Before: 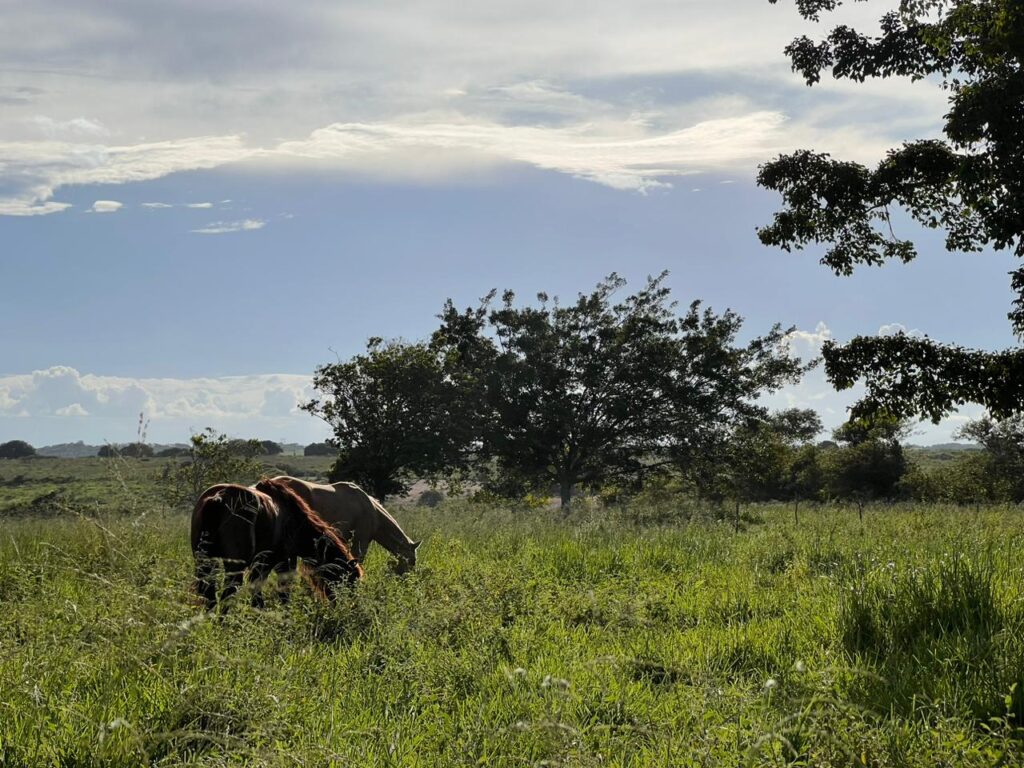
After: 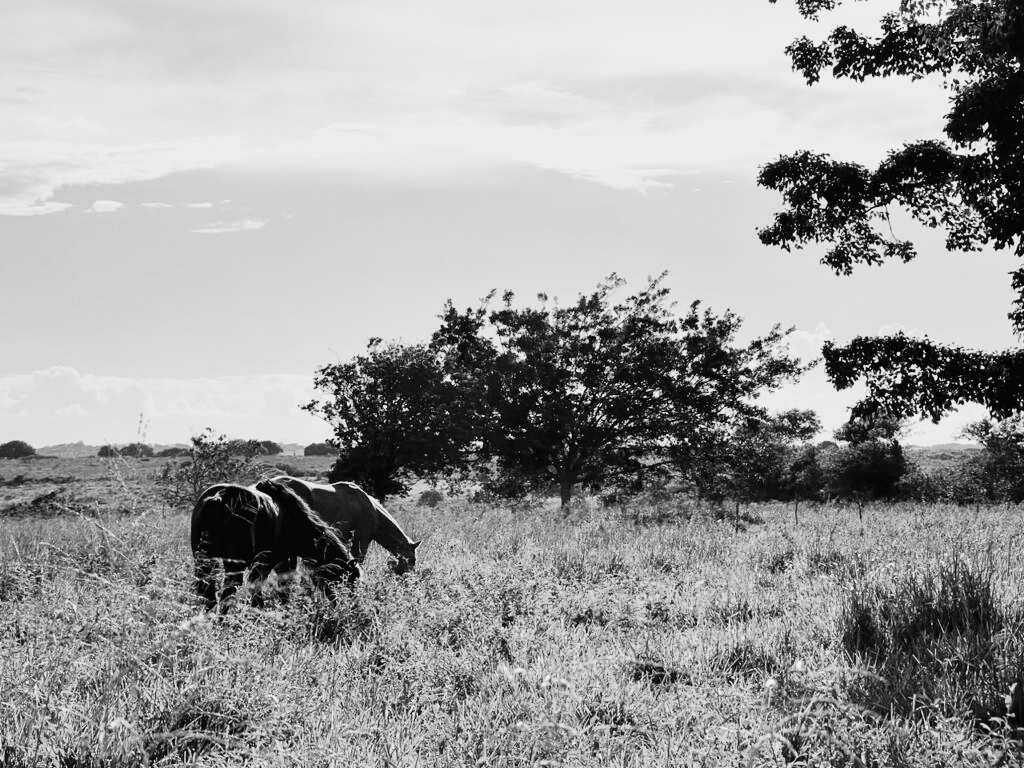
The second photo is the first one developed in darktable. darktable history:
vignetting: fall-off start 116.67%, fall-off radius 59.26%, brightness -0.31, saturation -0.056
monochrome: a -92.57, b 58.91
base curve: curves: ch0 [(0, 0.003) (0.001, 0.002) (0.006, 0.004) (0.02, 0.022) (0.048, 0.086) (0.094, 0.234) (0.162, 0.431) (0.258, 0.629) (0.385, 0.8) (0.548, 0.918) (0.751, 0.988) (1, 1)], preserve colors none
